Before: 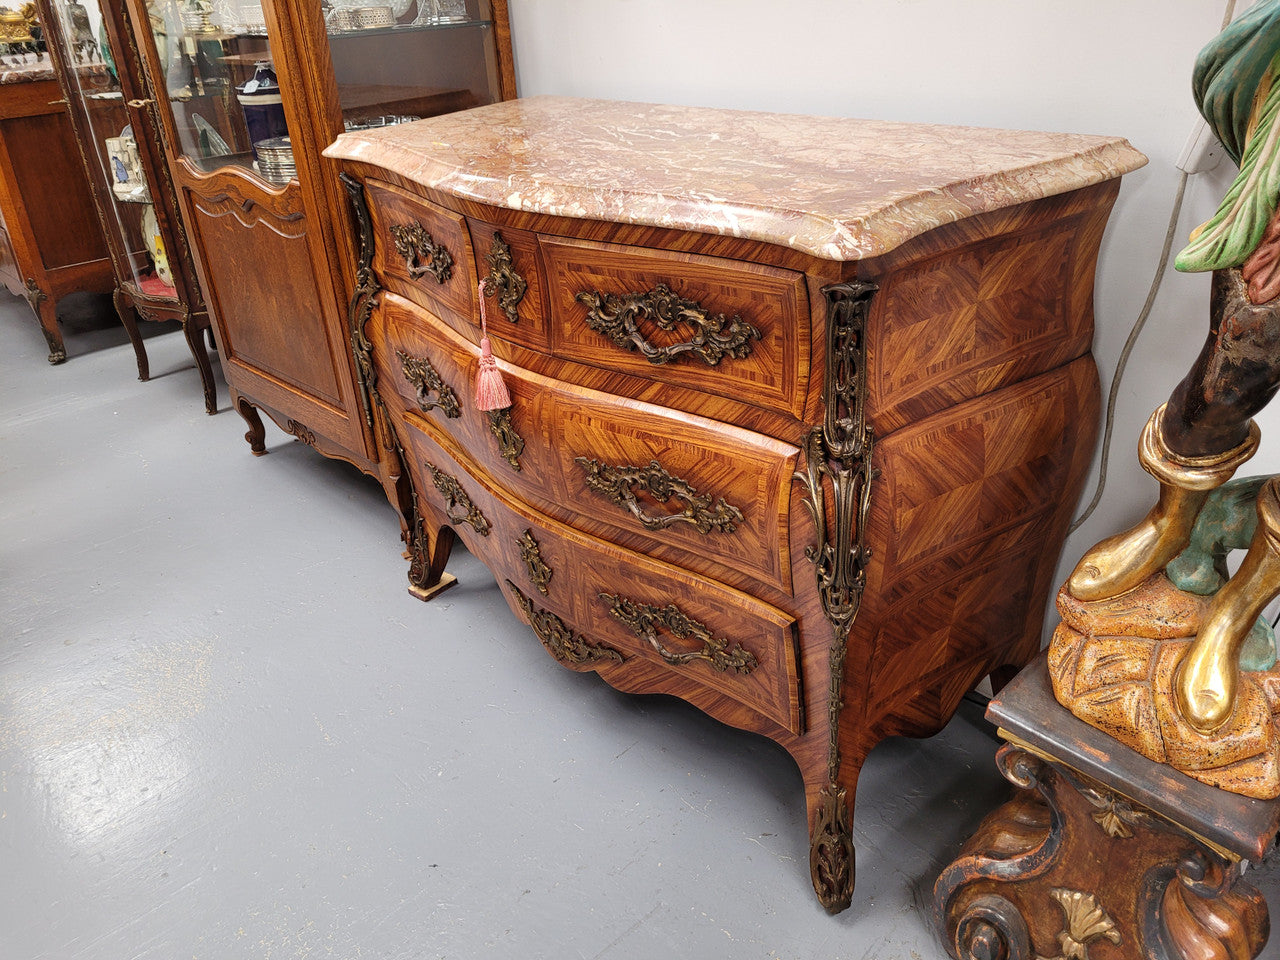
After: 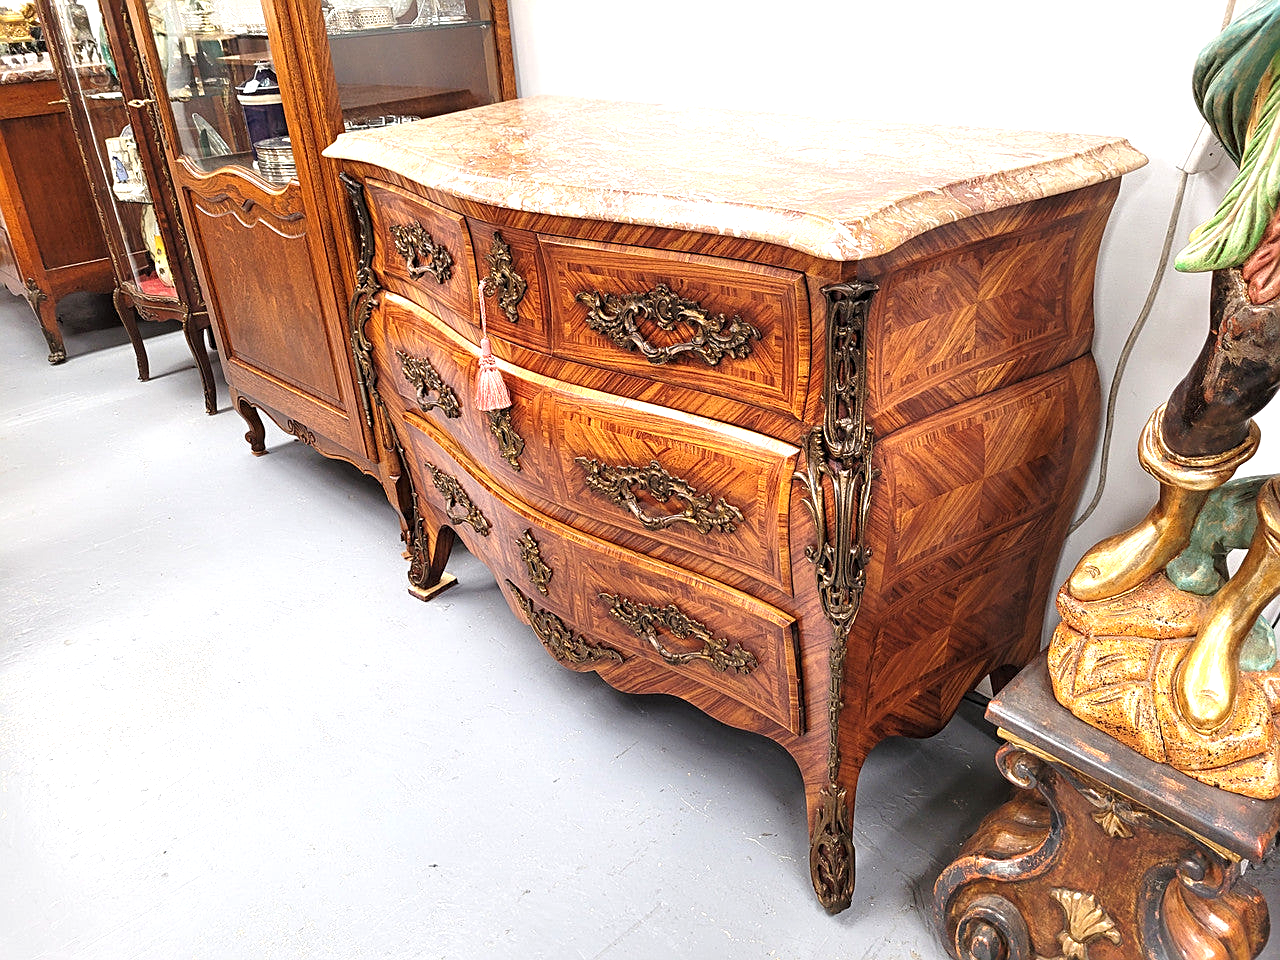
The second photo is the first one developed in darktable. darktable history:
sharpen: on, module defaults
exposure: black level correction 0, exposure 0.896 EV, compensate highlight preservation false
